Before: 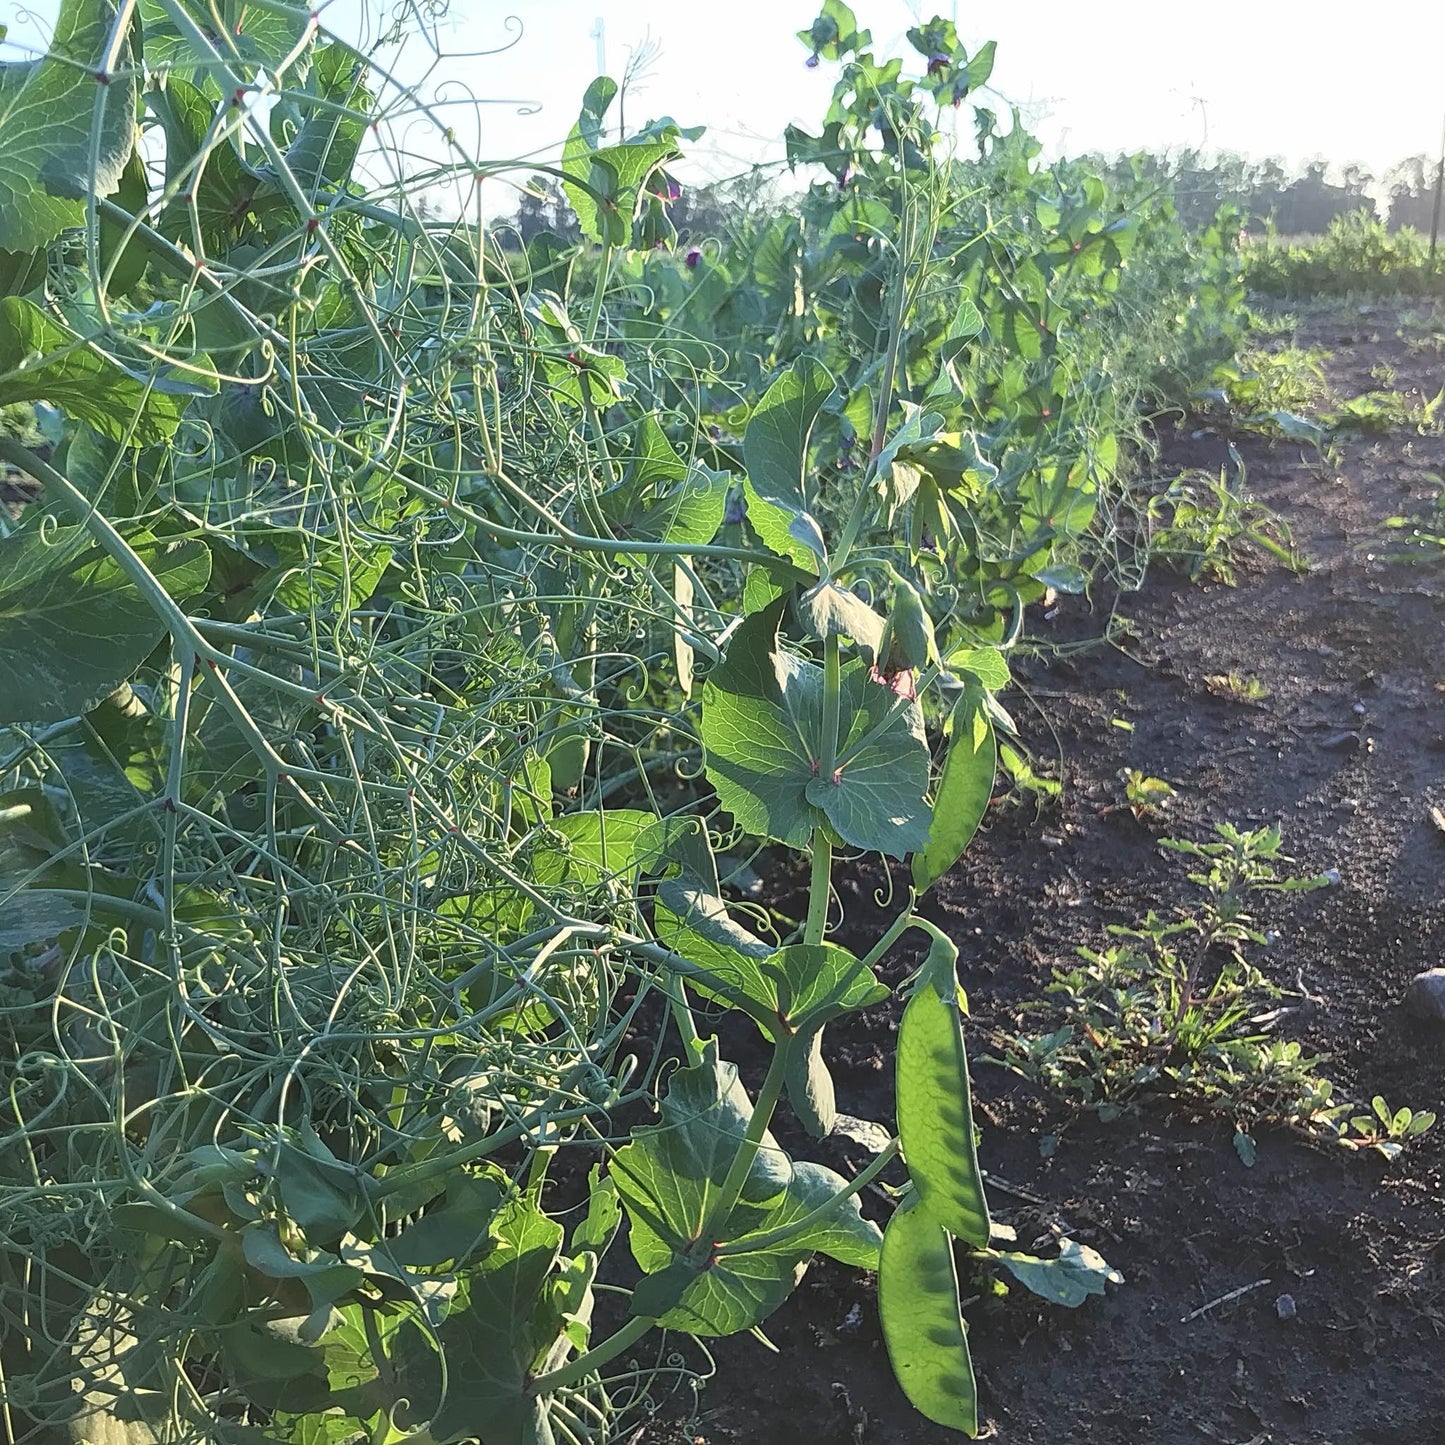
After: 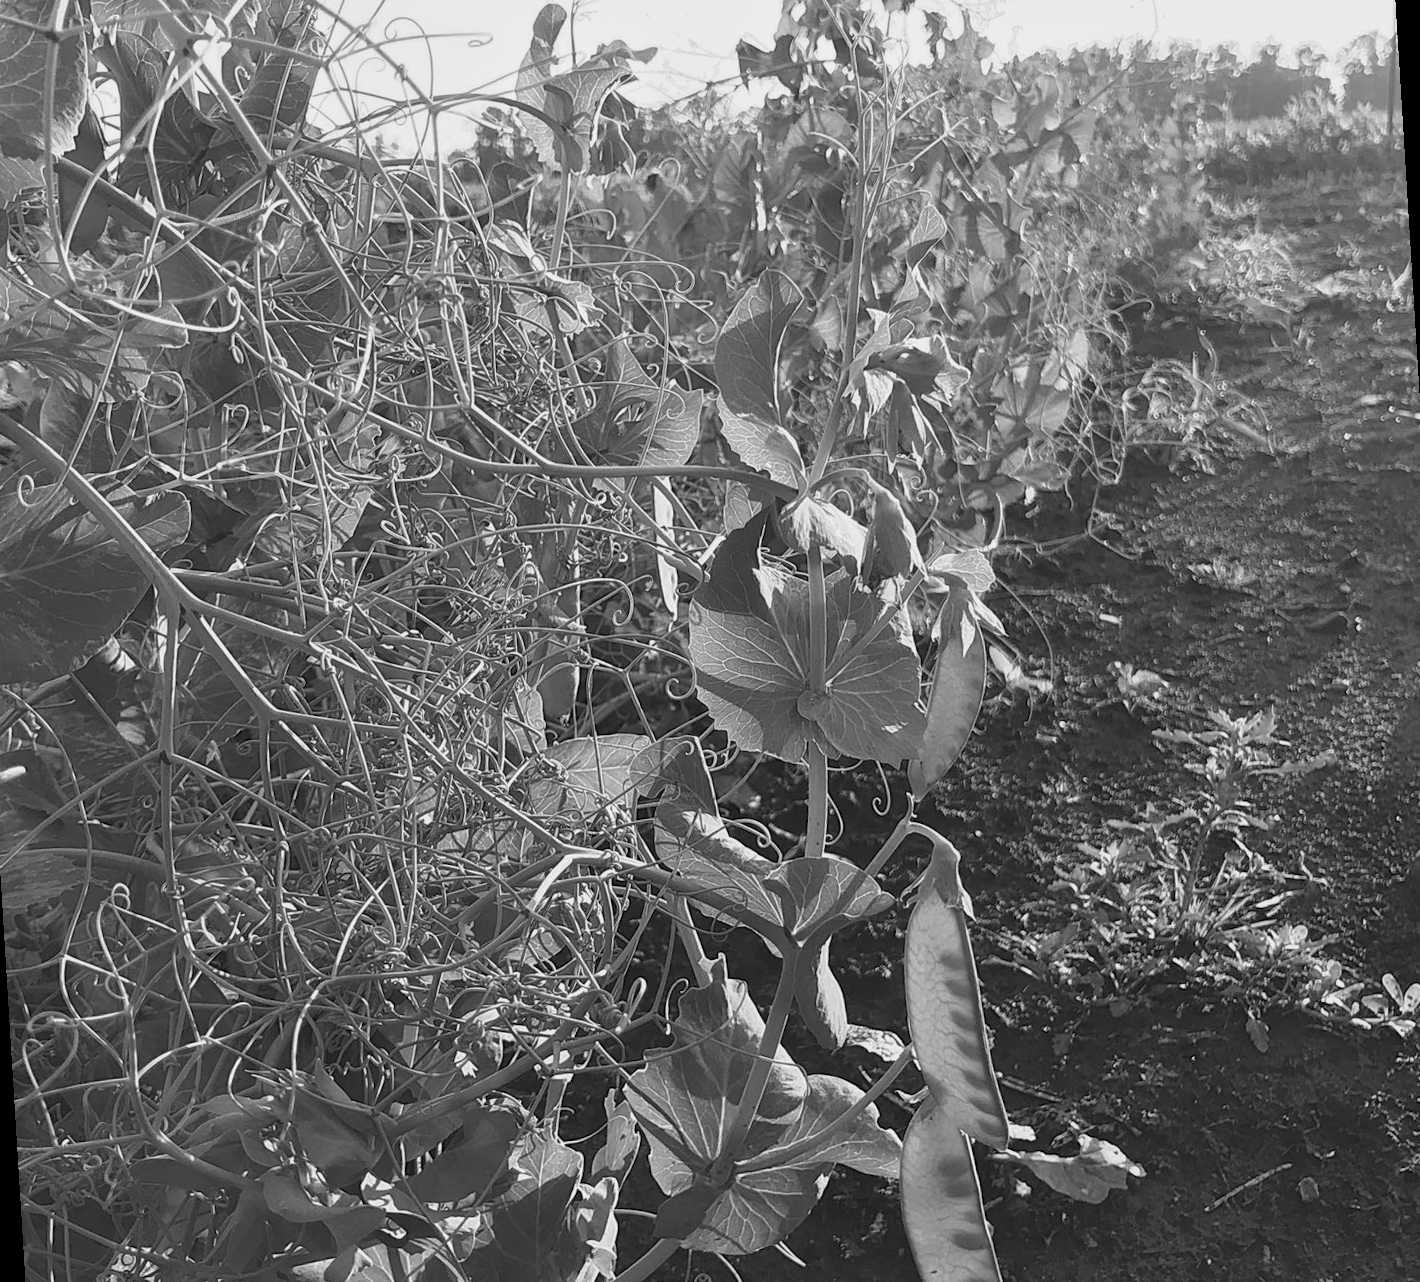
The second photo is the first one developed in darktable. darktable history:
color correction: highlights a* -10.69, highlights b* -19.19
rotate and perspective: rotation -3.52°, crop left 0.036, crop right 0.964, crop top 0.081, crop bottom 0.919
monochrome: a -74.22, b 78.2
